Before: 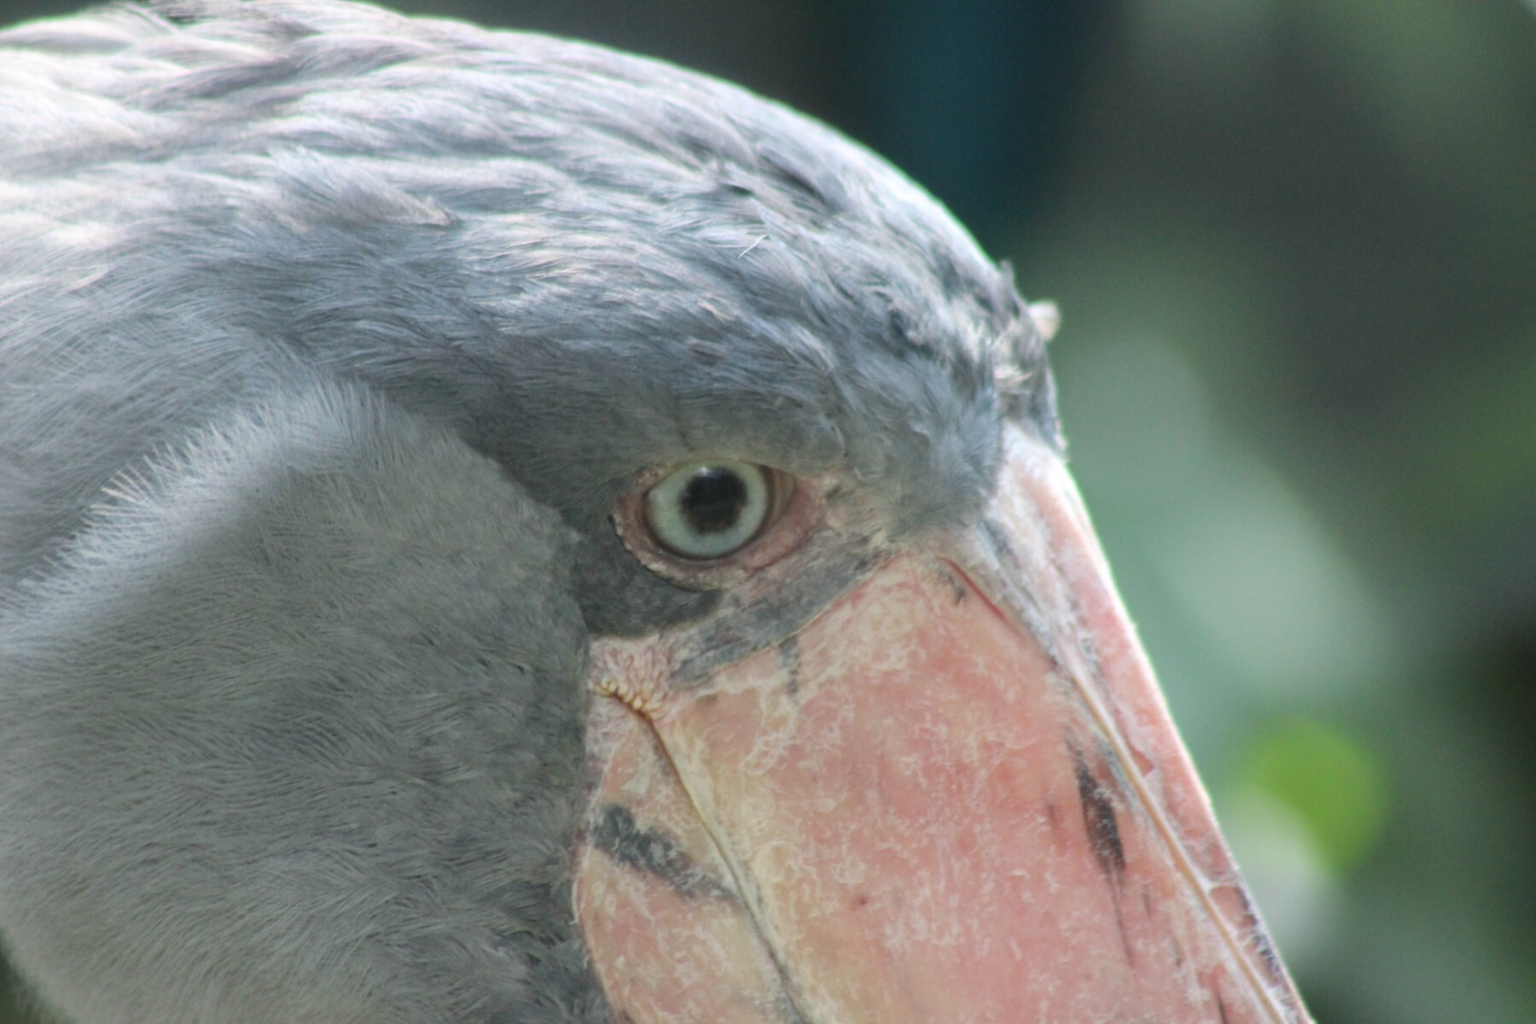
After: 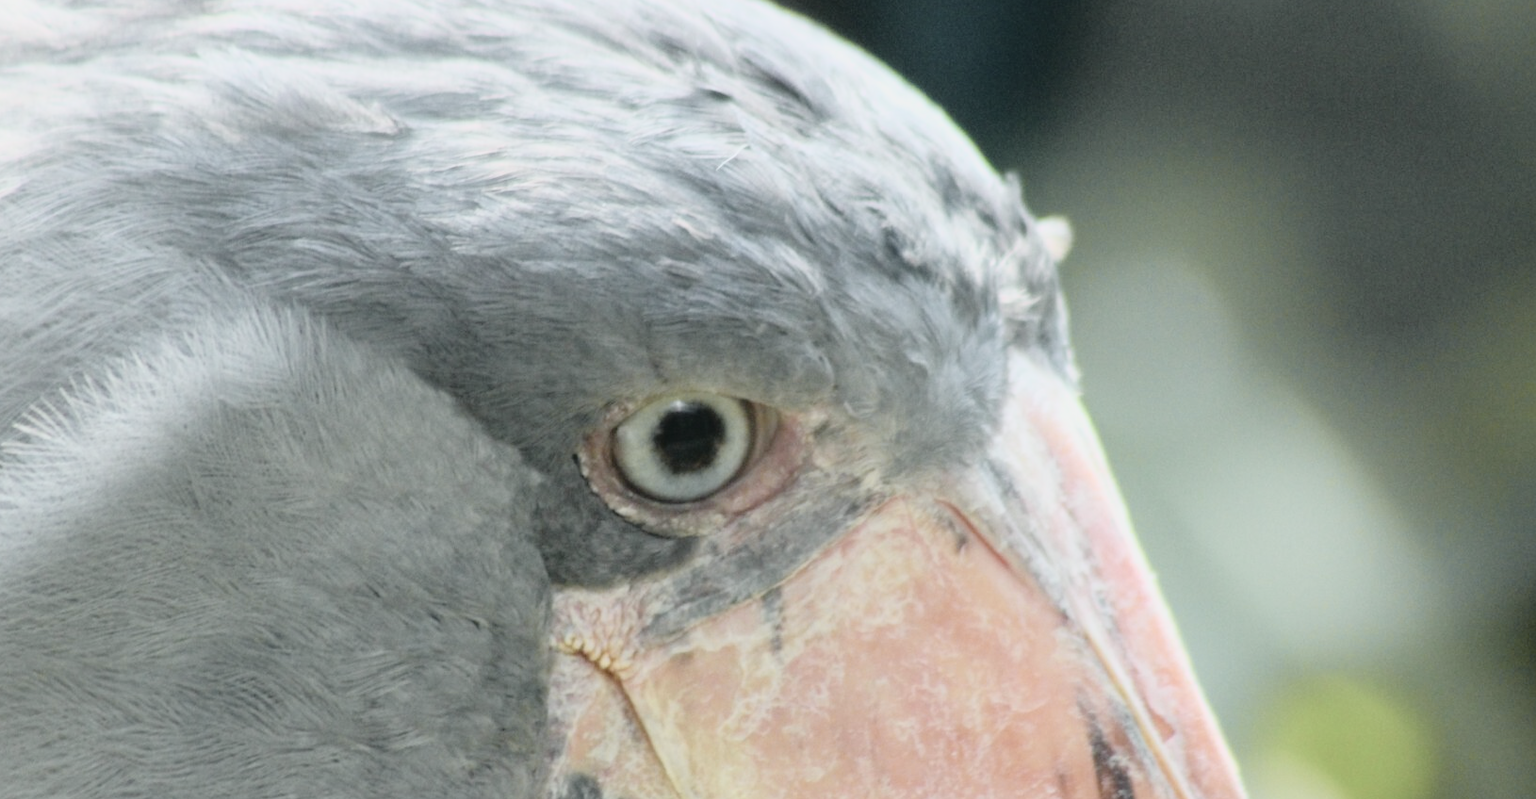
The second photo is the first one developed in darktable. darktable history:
tone curve: curves: ch0 [(0, 0.013) (0.129, 0.1) (0.291, 0.375) (0.46, 0.576) (0.667, 0.78) (0.851, 0.903) (0.997, 0.951)]; ch1 [(0, 0) (0.353, 0.344) (0.45, 0.46) (0.498, 0.495) (0.528, 0.531) (0.563, 0.566) (0.592, 0.609) (0.657, 0.672) (1, 1)]; ch2 [(0, 0) (0.333, 0.346) (0.375, 0.375) (0.427, 0.44) (0.5, 0.501) (0.505, 0.505) (0.544, 0.573) (0.576, 0.615) (0.612, 0.644) (0.66, 0.715) (1, 1)], color space Lab, independent channels, preserve colors none
crop: left 5.835%, top 10.23%, right 3.566%, bottom 19.069%
color balance rgb: linear chroma grading › shadows -2.053%, linear chroma grading › highlights -14.934%, linear chroma grading › global chroma -9.813%, linear chroma grading › mid-tones -10.021%, perceptual saturation grading › global saturation 15.749%, perceptual saturation grading › highlights -19.135%, perceptual saturation grading › shadows 19.794%, global vibrance 20%
contrast brightness saturation: contrast 0.097, saturation -0.284
